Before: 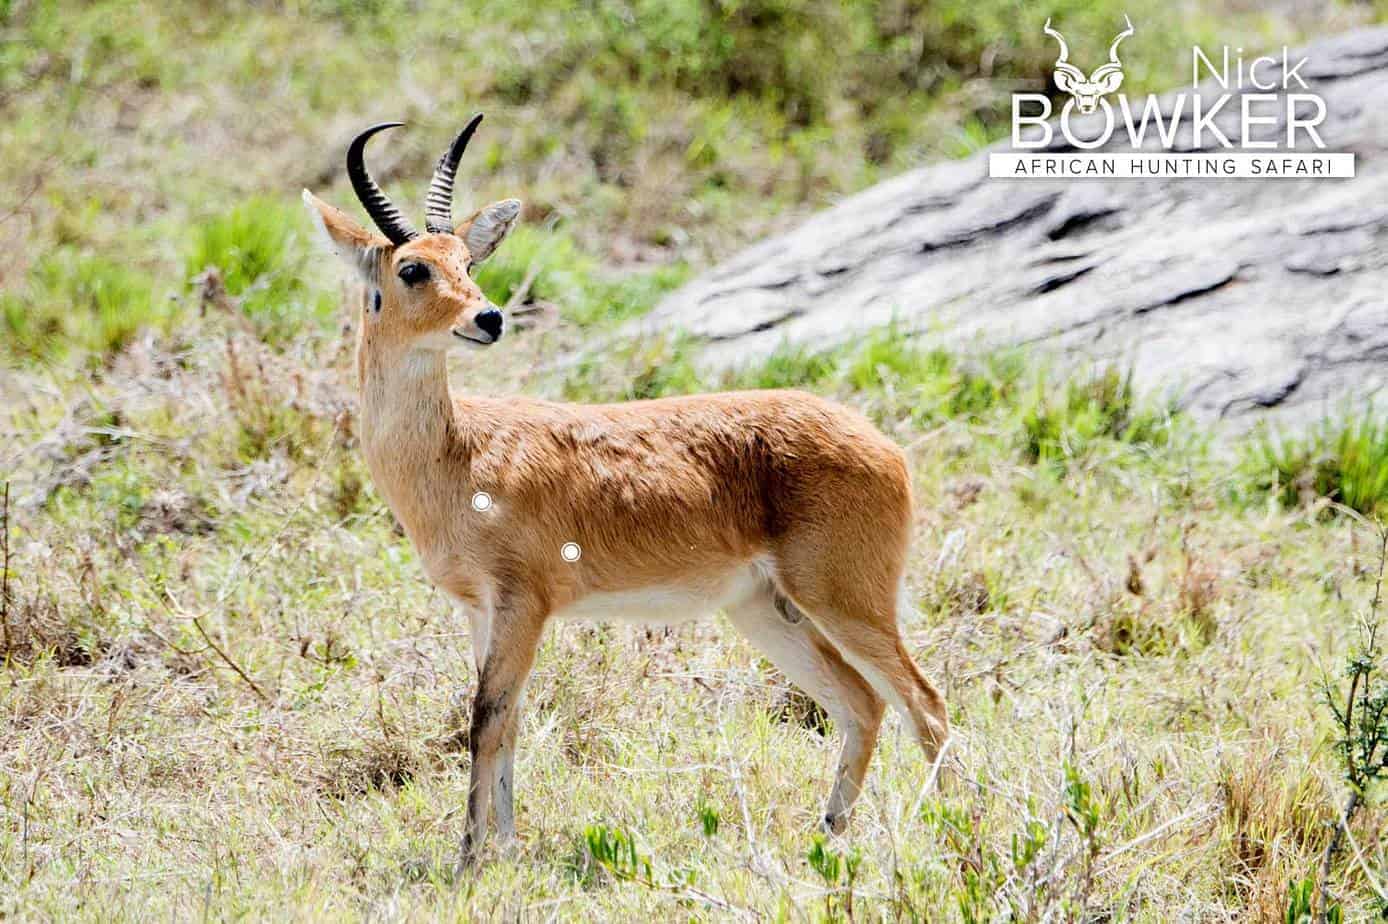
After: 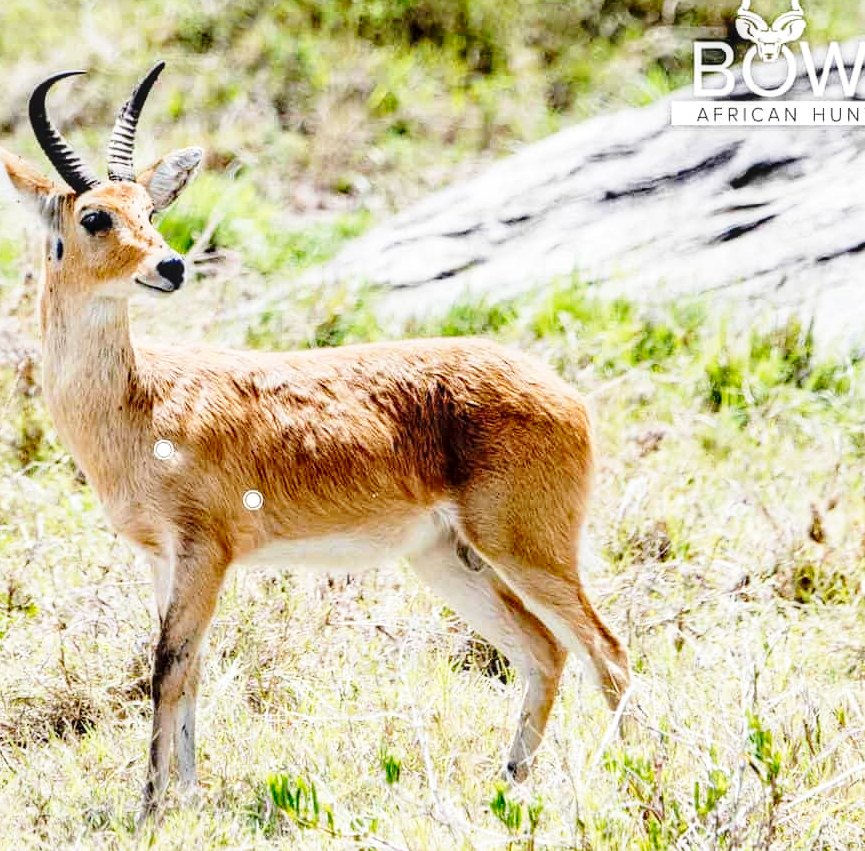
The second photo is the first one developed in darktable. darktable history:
exposure: exposure -0.177 EV, compensate highlight preservation false
crop and rotate: left 22.918%, top 5.629%, right 14.711%, bottom 2.247%
base curve: curves: ch0 [(0, 0) (0.028, 0.03) (0.121, 0.232) (0.46, 0.748) (0.859, 0.968) (1, 1)], preserve colors none
local contrast: on, module defaults
